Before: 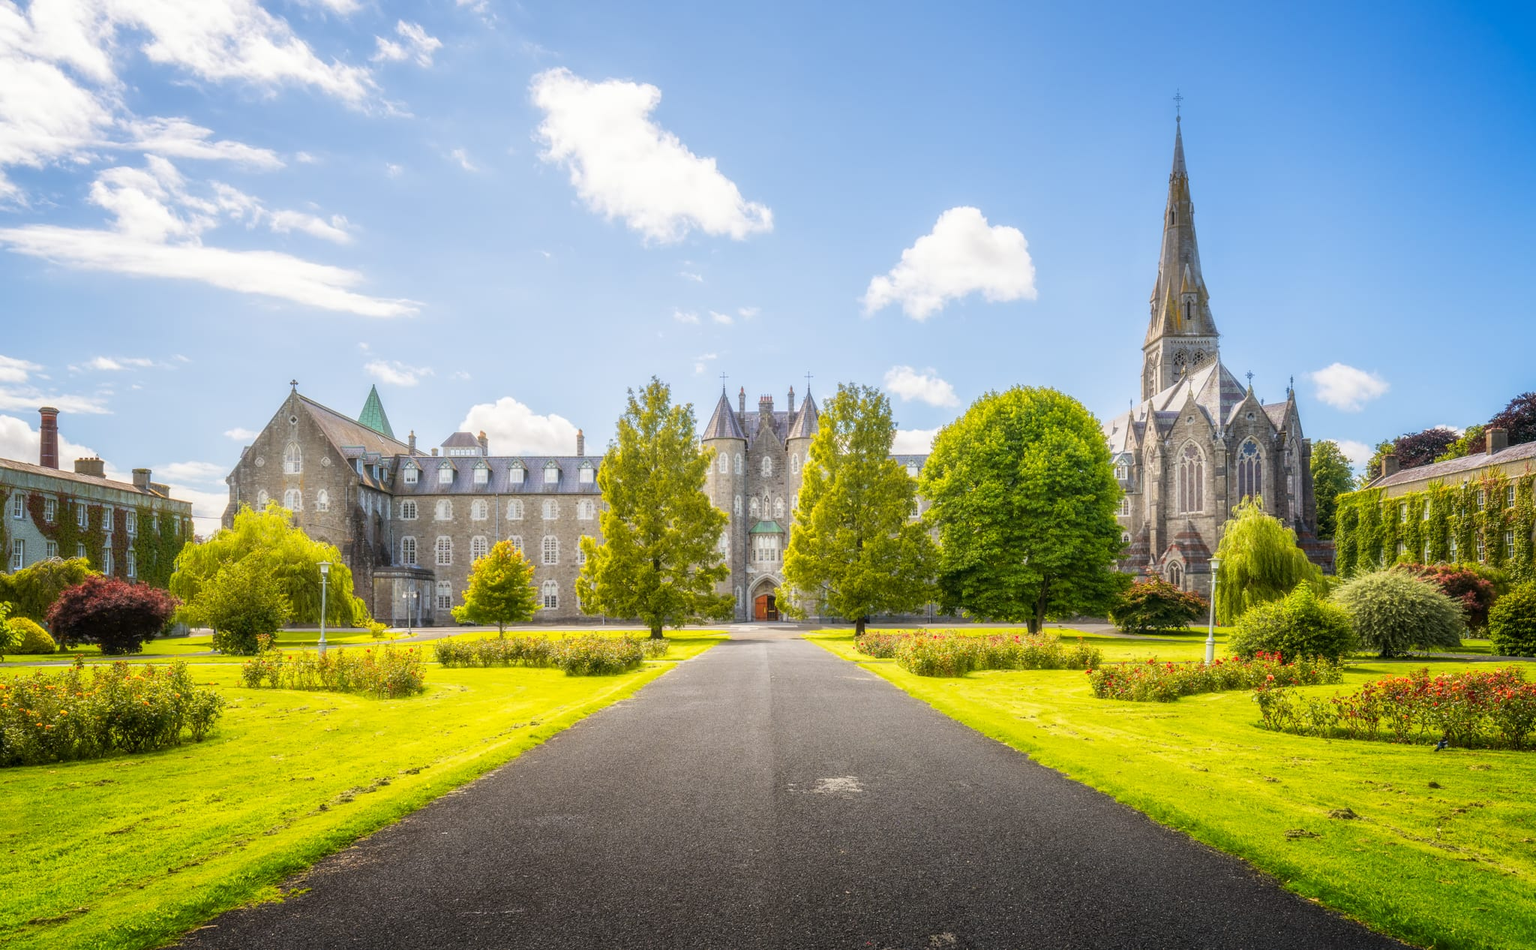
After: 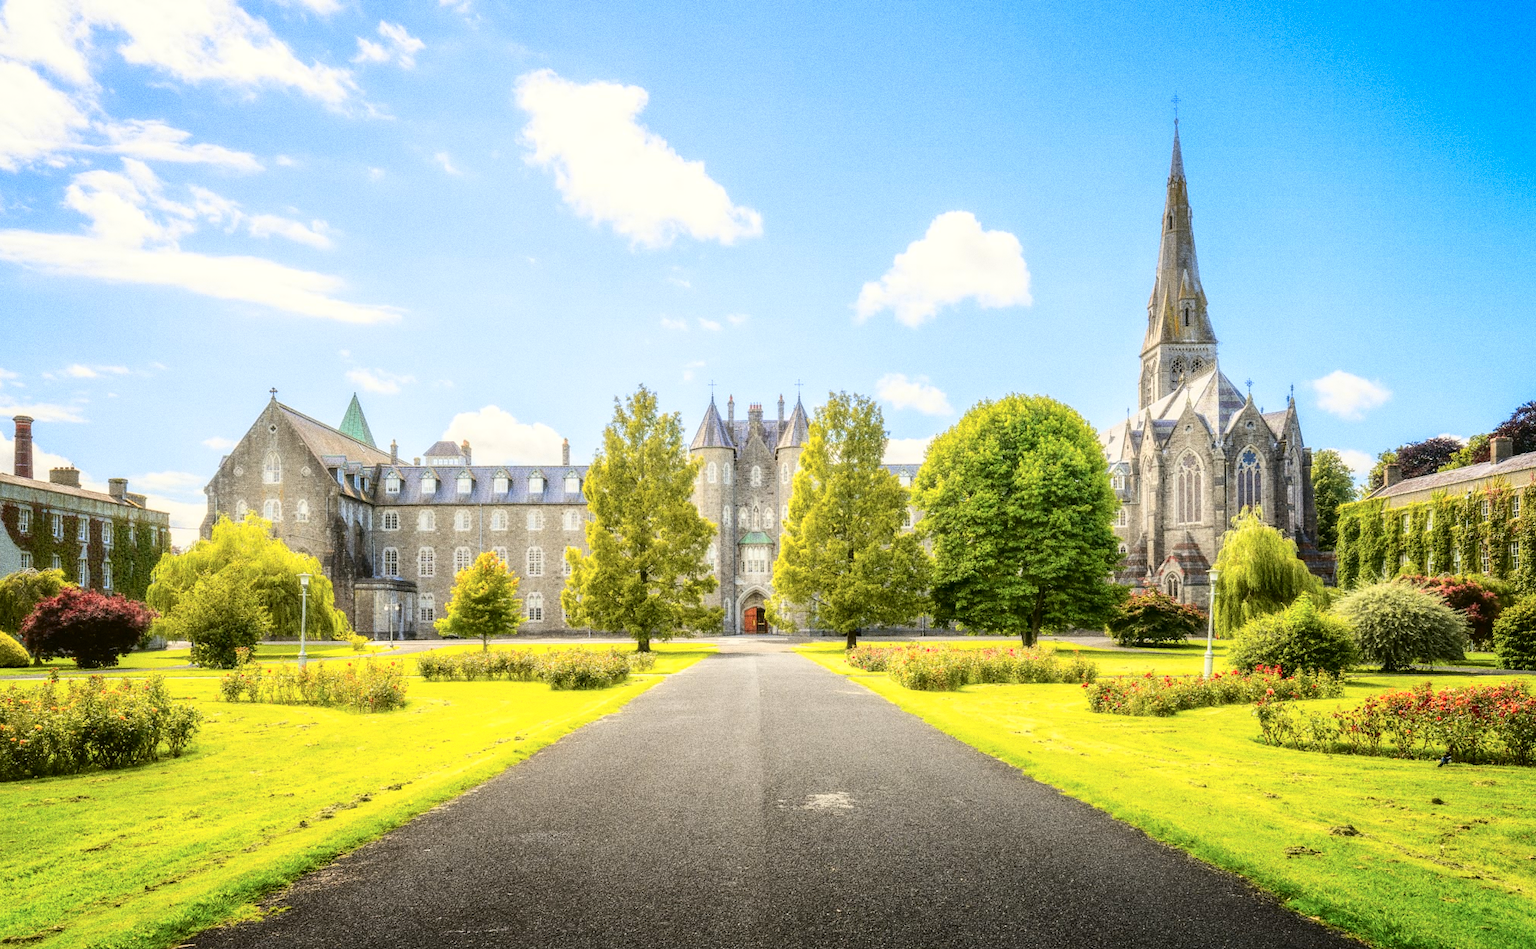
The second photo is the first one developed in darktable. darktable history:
crop: left 1.743%, right 0.268%, bottom 2.011%
local contrast: mode bilateral grid, contrast 100, coarseness 100, detail 108%, midtone range 0.2
tone curve: curves: ch0 [(0, 0.023) (0.087, 0.065) (0.184, 0.168) (0.45, 0.54) (0.57, 0.683) (0.722, 0.825) (0.877, 0.948) (1, 1)]; ch1 [(0, 0) (0.388, 0.369) (0.447, 0.447) (0.505, 0.5) (0.534, 0.528) (0.573, 0.583) (0.663, 0.68) (1, 1)]; ch2 [(0, 0) (0.314, 0.223) (0.427, 0.405) (0.492, 0.505) (0.531, 0.55) (0.589, 0.599) (1, 1)], color space Lab, independent channels, preserve colors none
grain: coarseness 0.09 ISO, strength 40%
